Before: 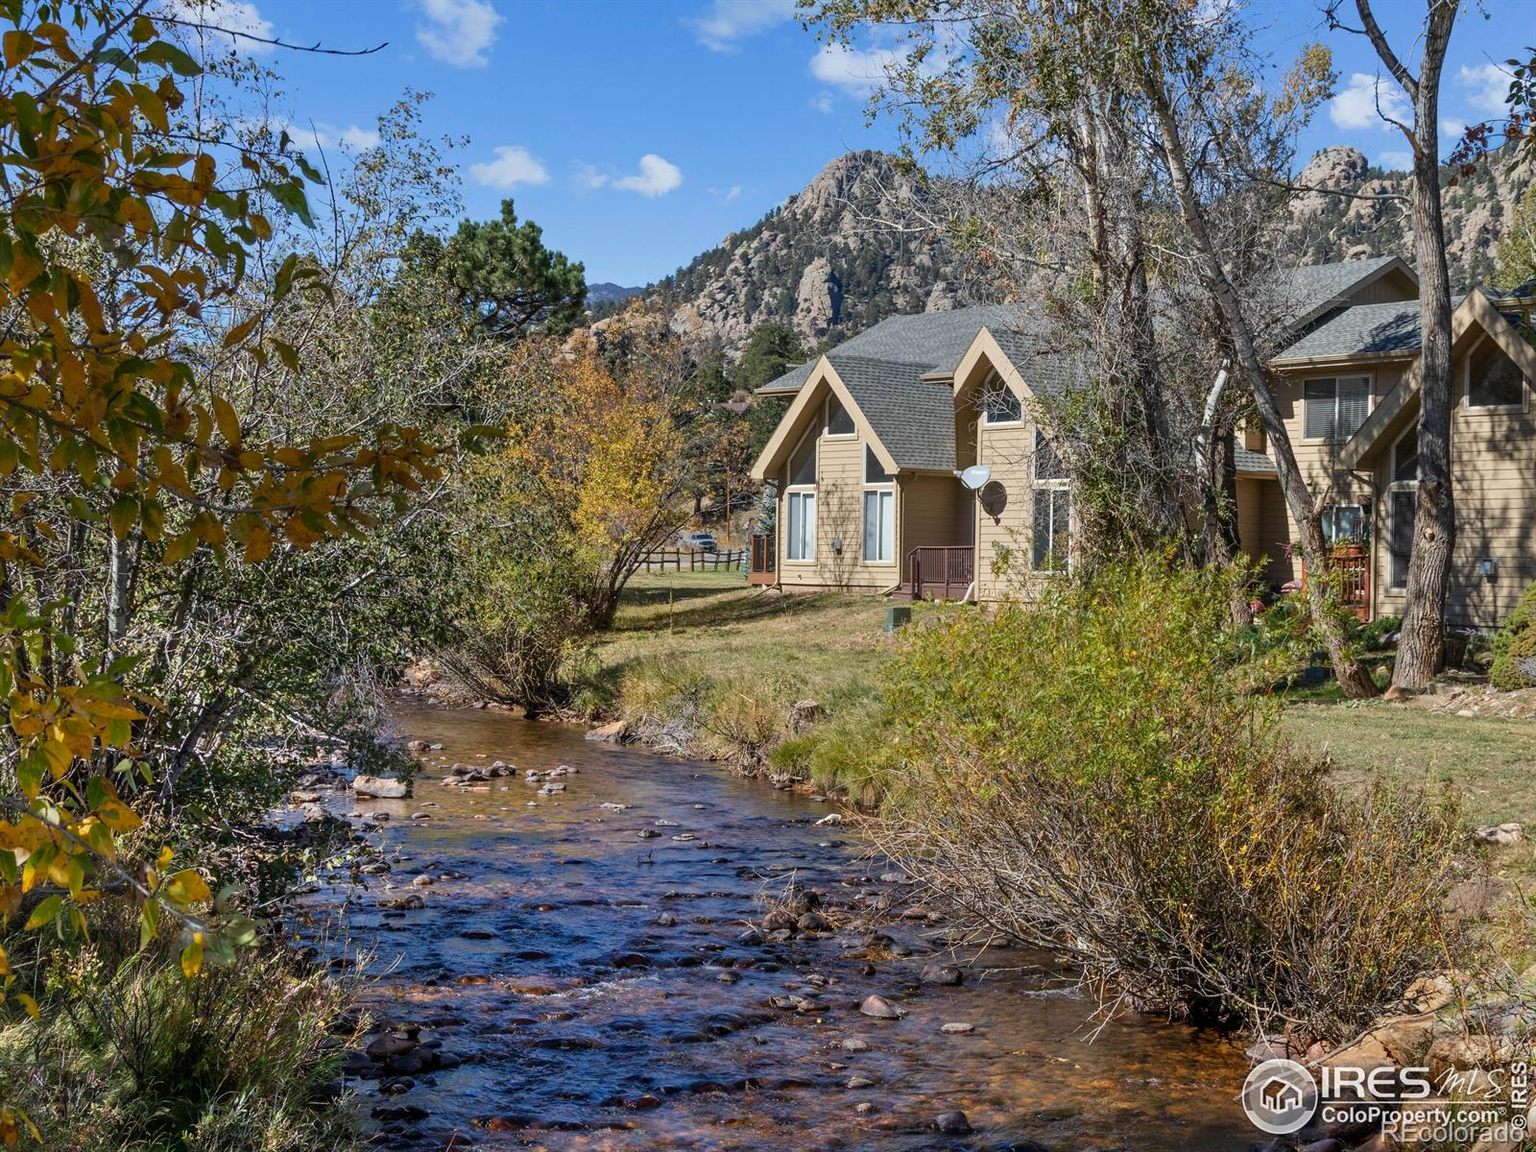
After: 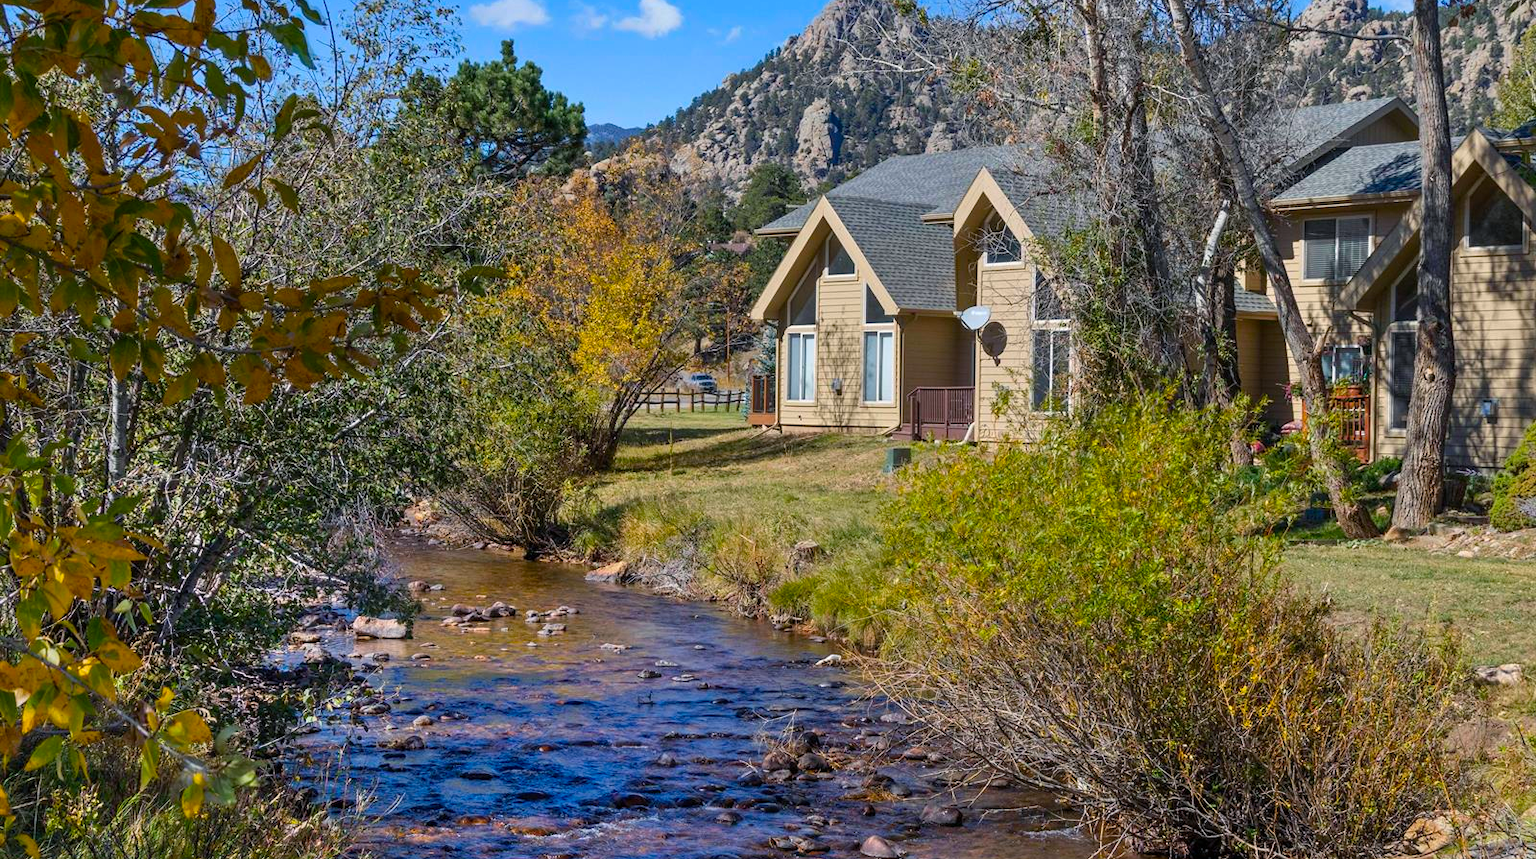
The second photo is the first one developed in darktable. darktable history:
color balance rgb: power › chroma 1.011%, power › hue 256.01°, linear chroma grading › global chroma 15.339%, perceptual saturation grading › global saturation 19.483%, global vibrance 10.046%
crop: top 13.9%, bottom 11.45%
